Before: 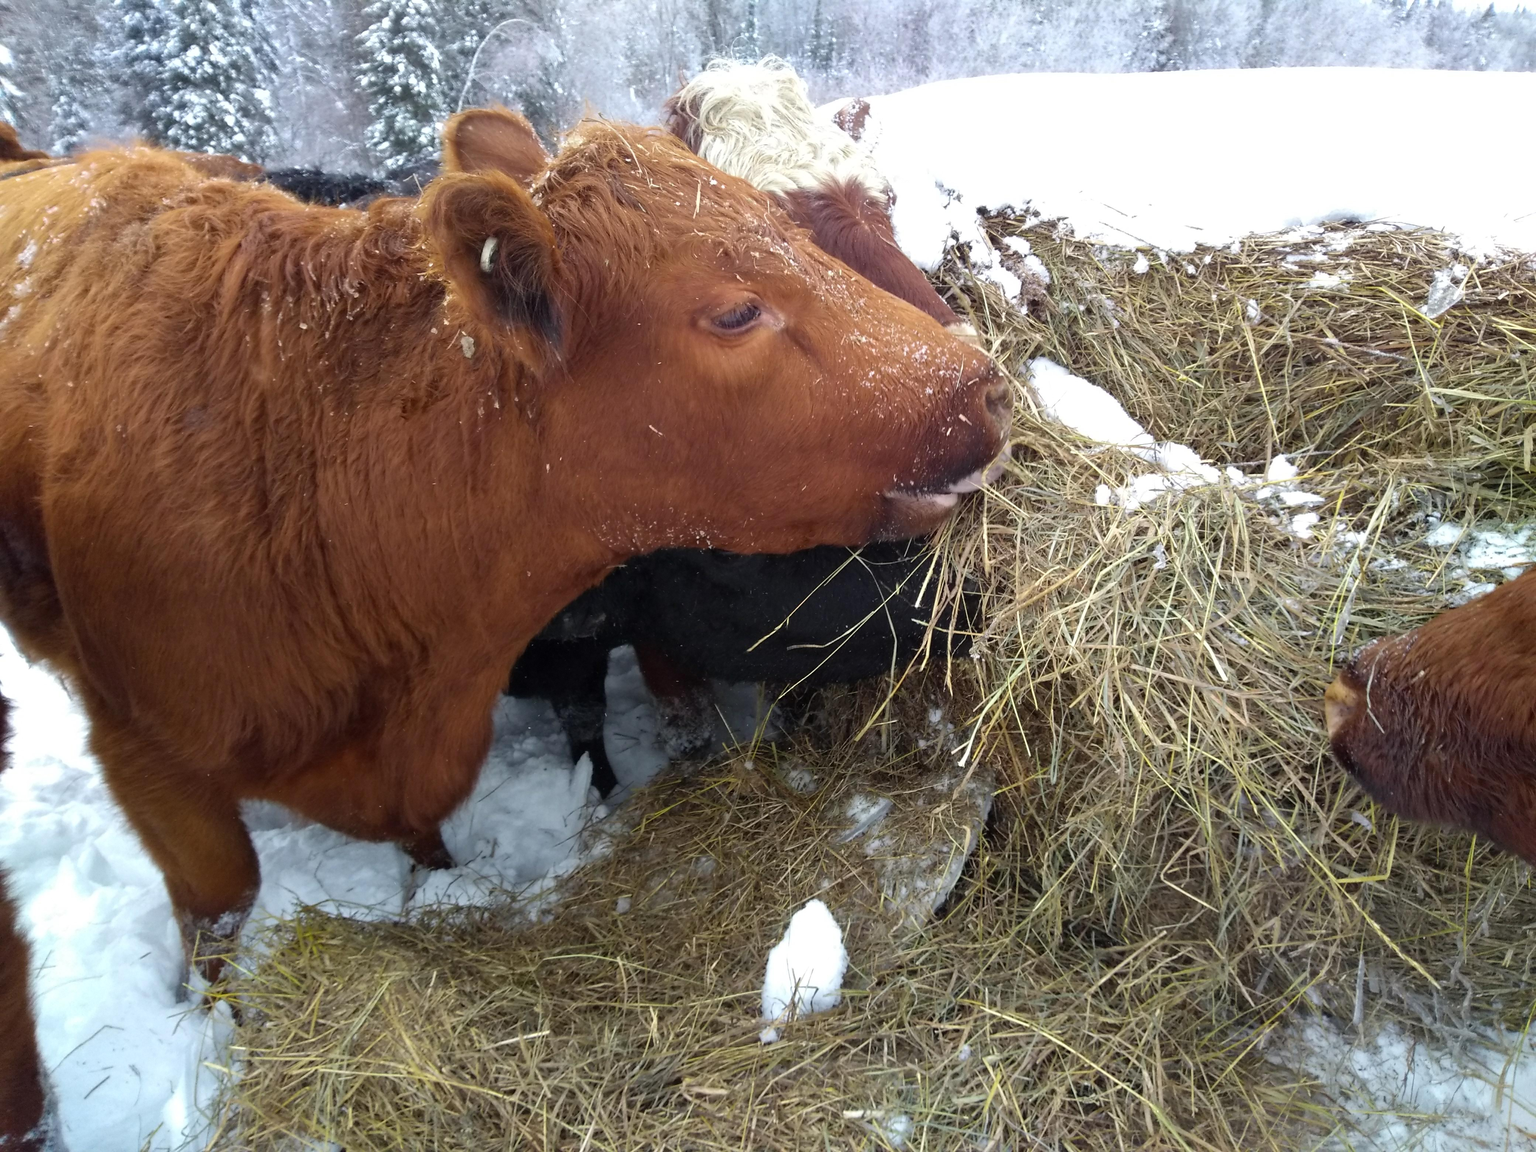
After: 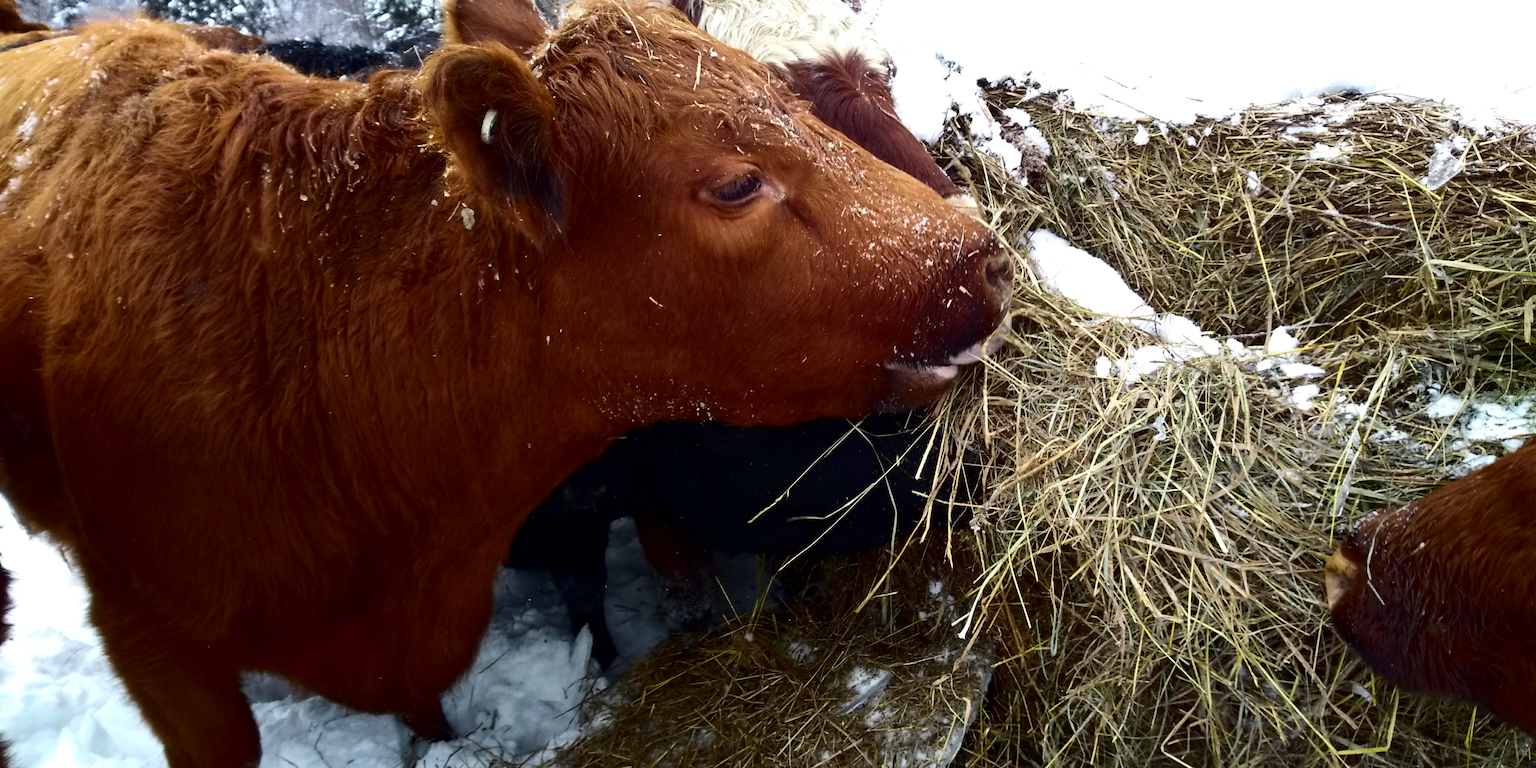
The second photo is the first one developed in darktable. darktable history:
contrast brightness saturation: contrast 0.24, brightness -0.24, saturation 0.14
crop: top 11.166%, bottom 22.168%
